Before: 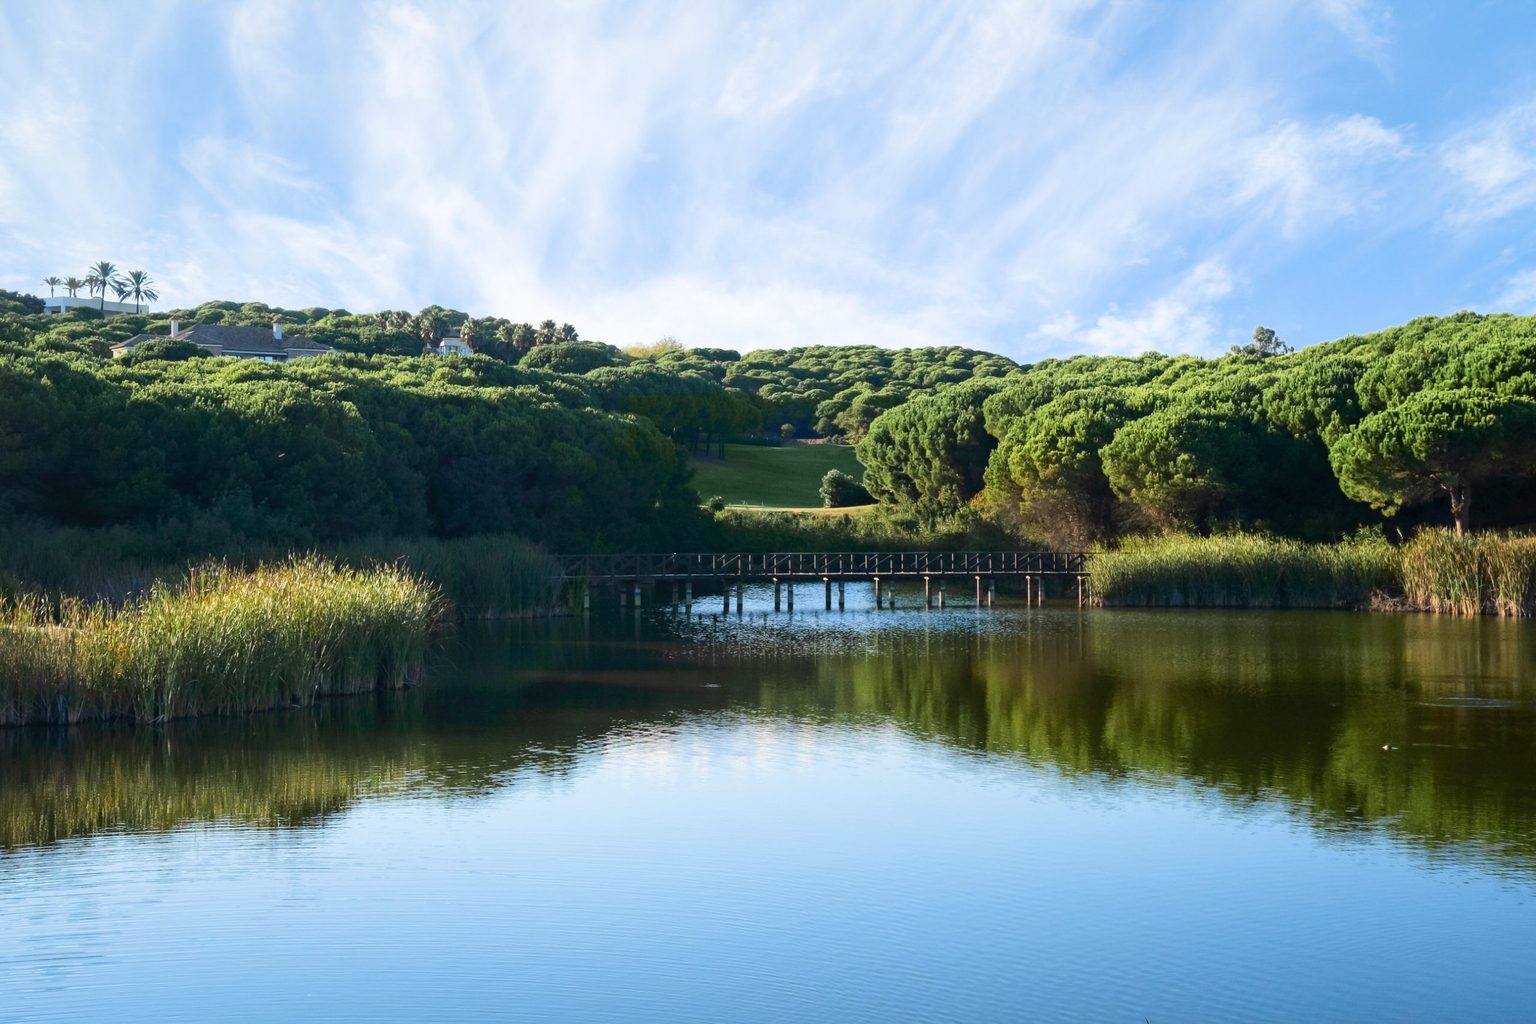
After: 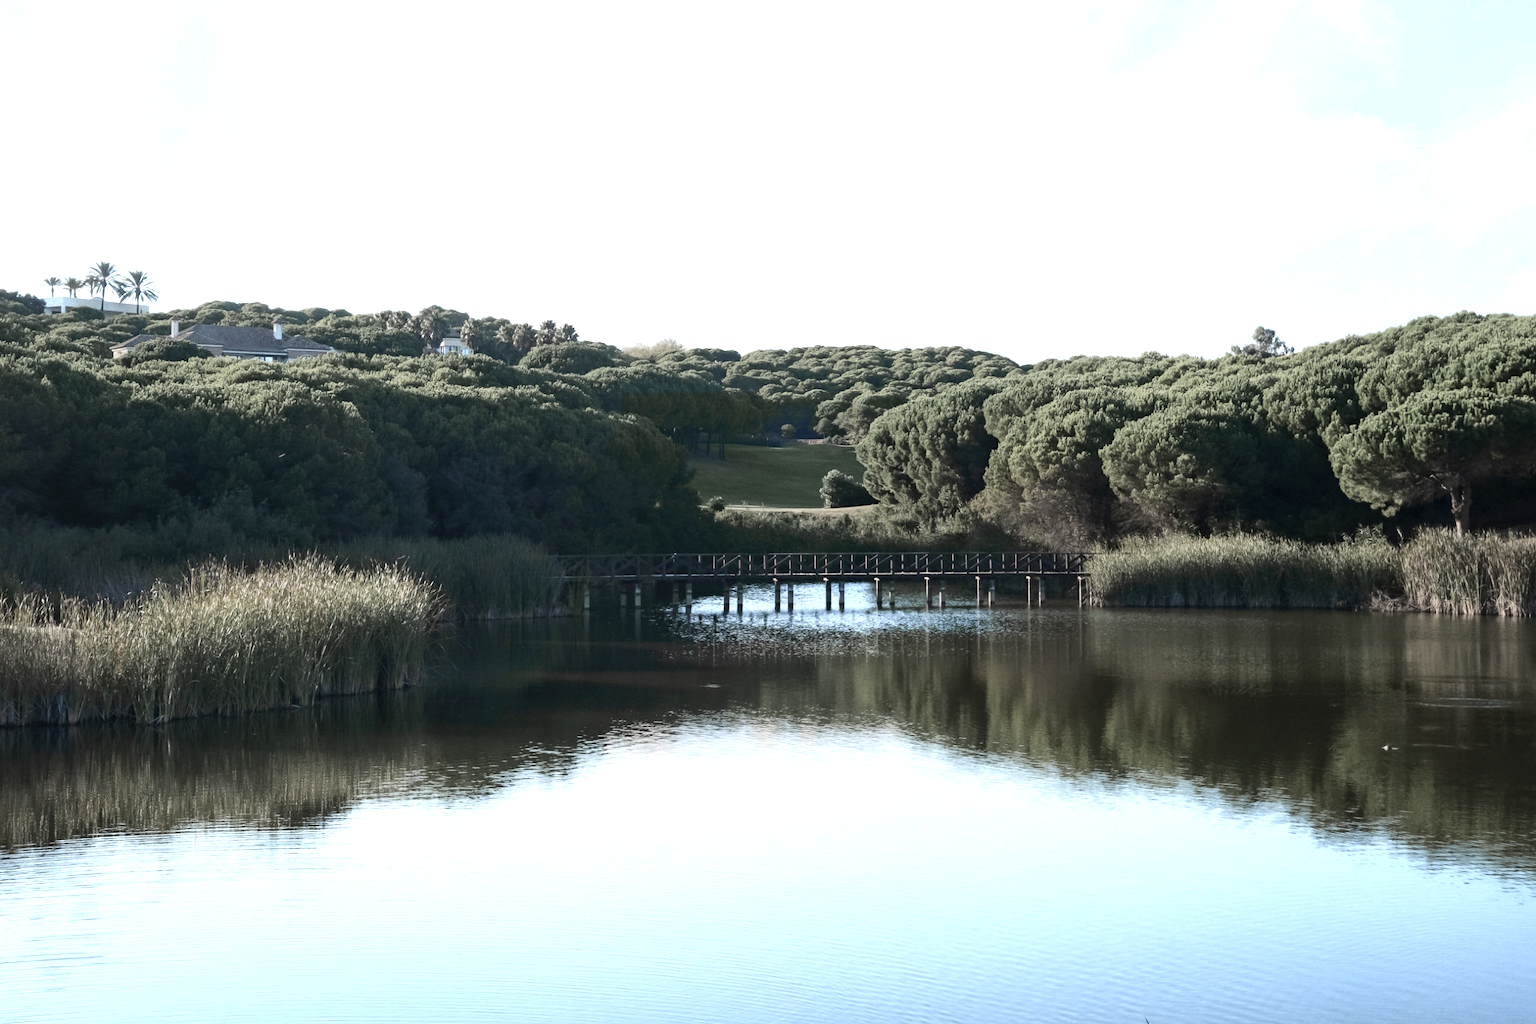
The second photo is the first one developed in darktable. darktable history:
color zones: curves: ch0 [(0, 0.613) (0.01, 0.613) (0.245, 0.448) (0.498, 0.529) (0.642, 0.665) (0.879, 0.777) (0.99, 0.613)]; ch1 [(0, 0.272) (0.219, 0.127) (0.724, 0.346)]
exposure: exposure 0.203 EV, compensate exposure bias true, compensate highlight preservation false
